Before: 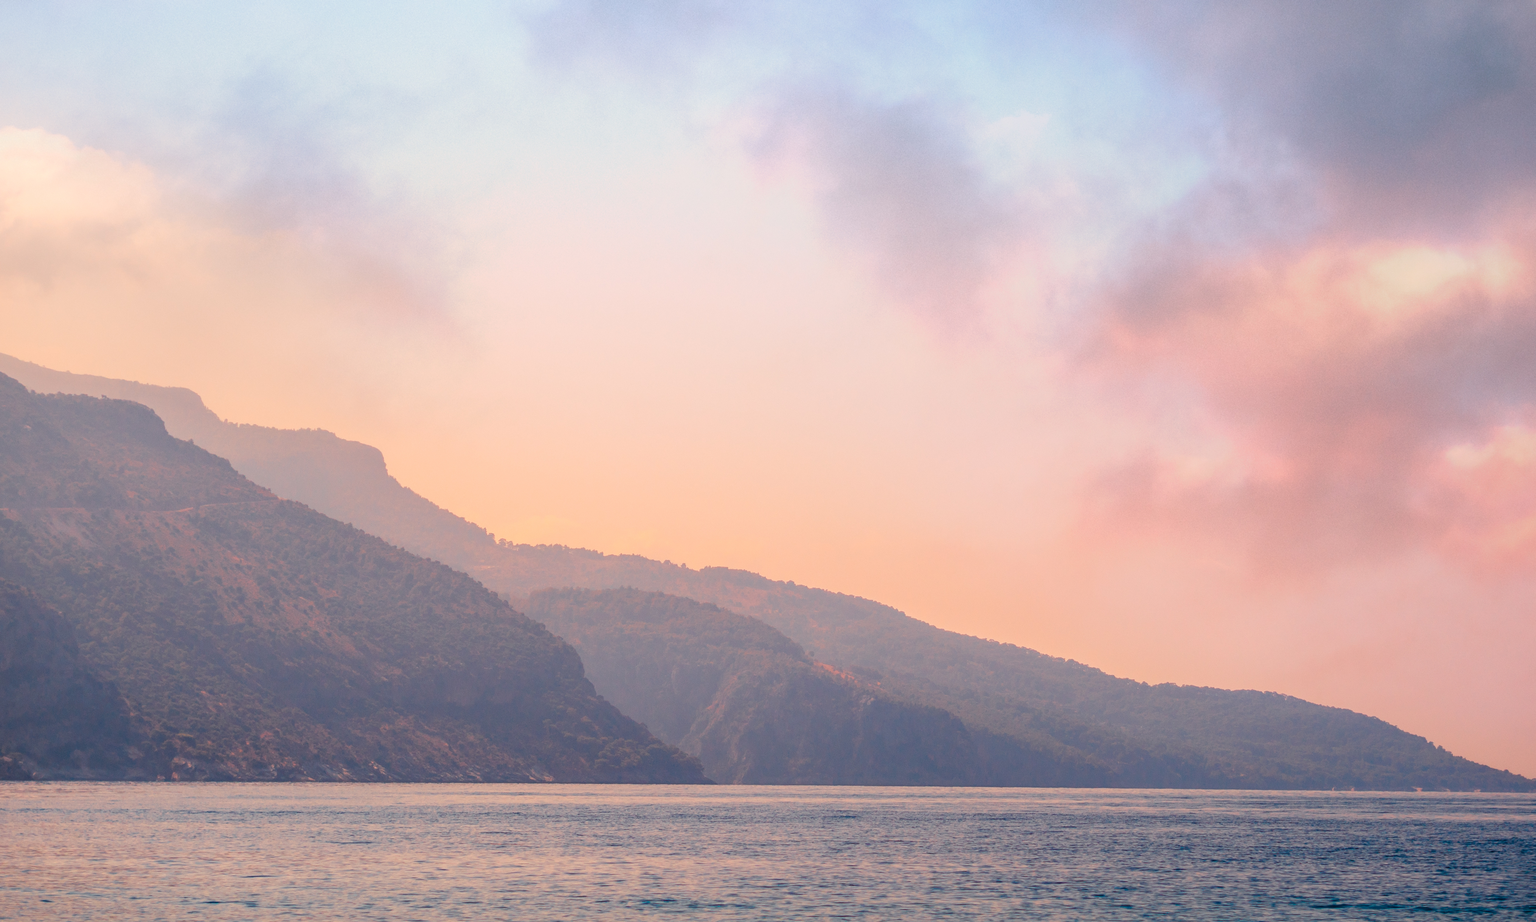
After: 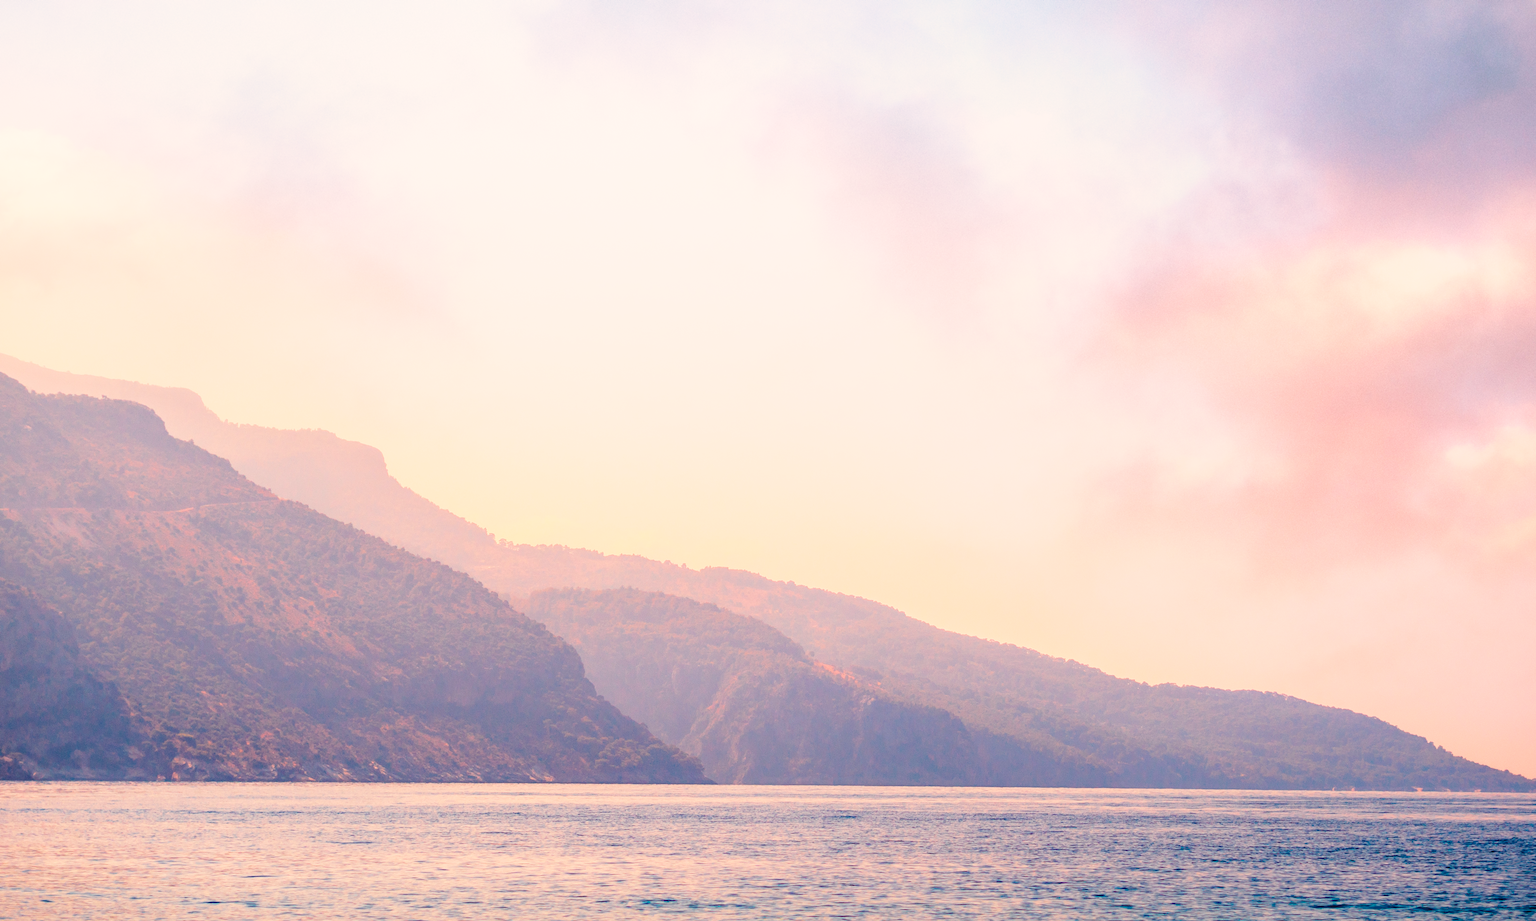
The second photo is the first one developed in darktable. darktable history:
velvia: on, module defaults
base curve: curves: ch0 [(0, 0) (0.028, 0.03) (0.121, 0.232) (0.46, 0.748) (0.859, 0.968) (1, 1)], preserve colors none
color correction: highlights a* 3.62, highlights b* 5.14
